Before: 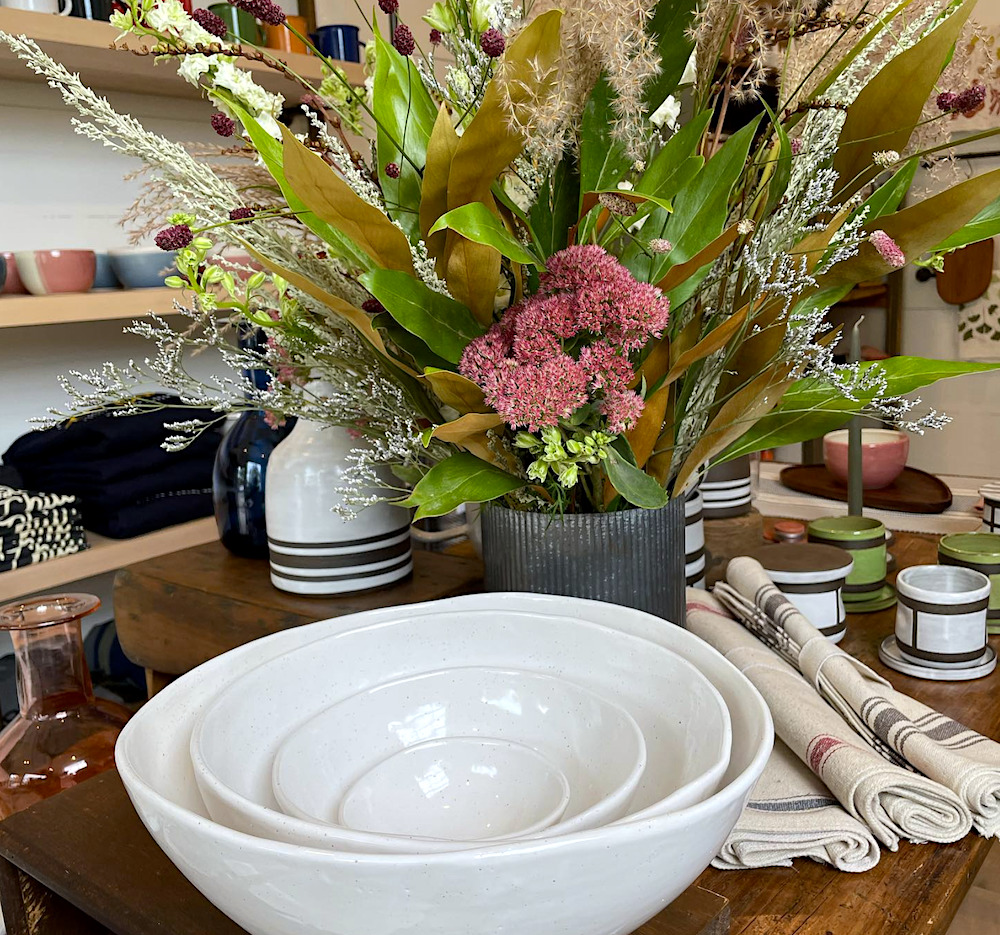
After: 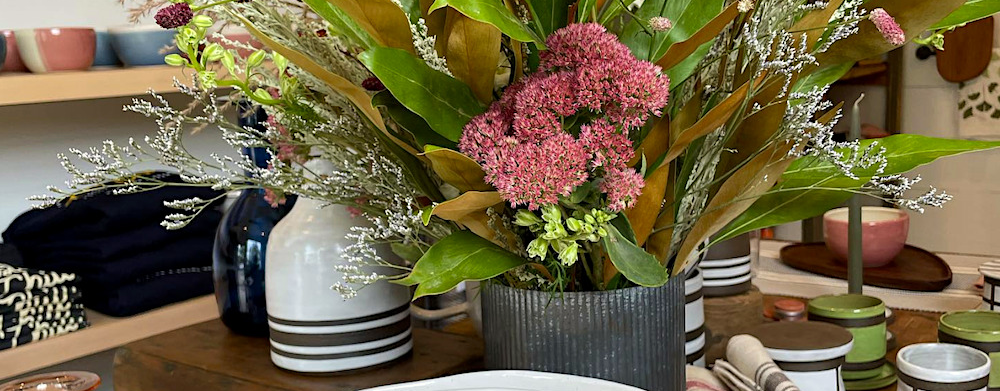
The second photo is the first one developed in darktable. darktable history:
levels: mode automatic
crop and rotate: top 23.84%, bottom 34.294%
velvia: strength 15%
white balance: red 1.009, blue 0.985
